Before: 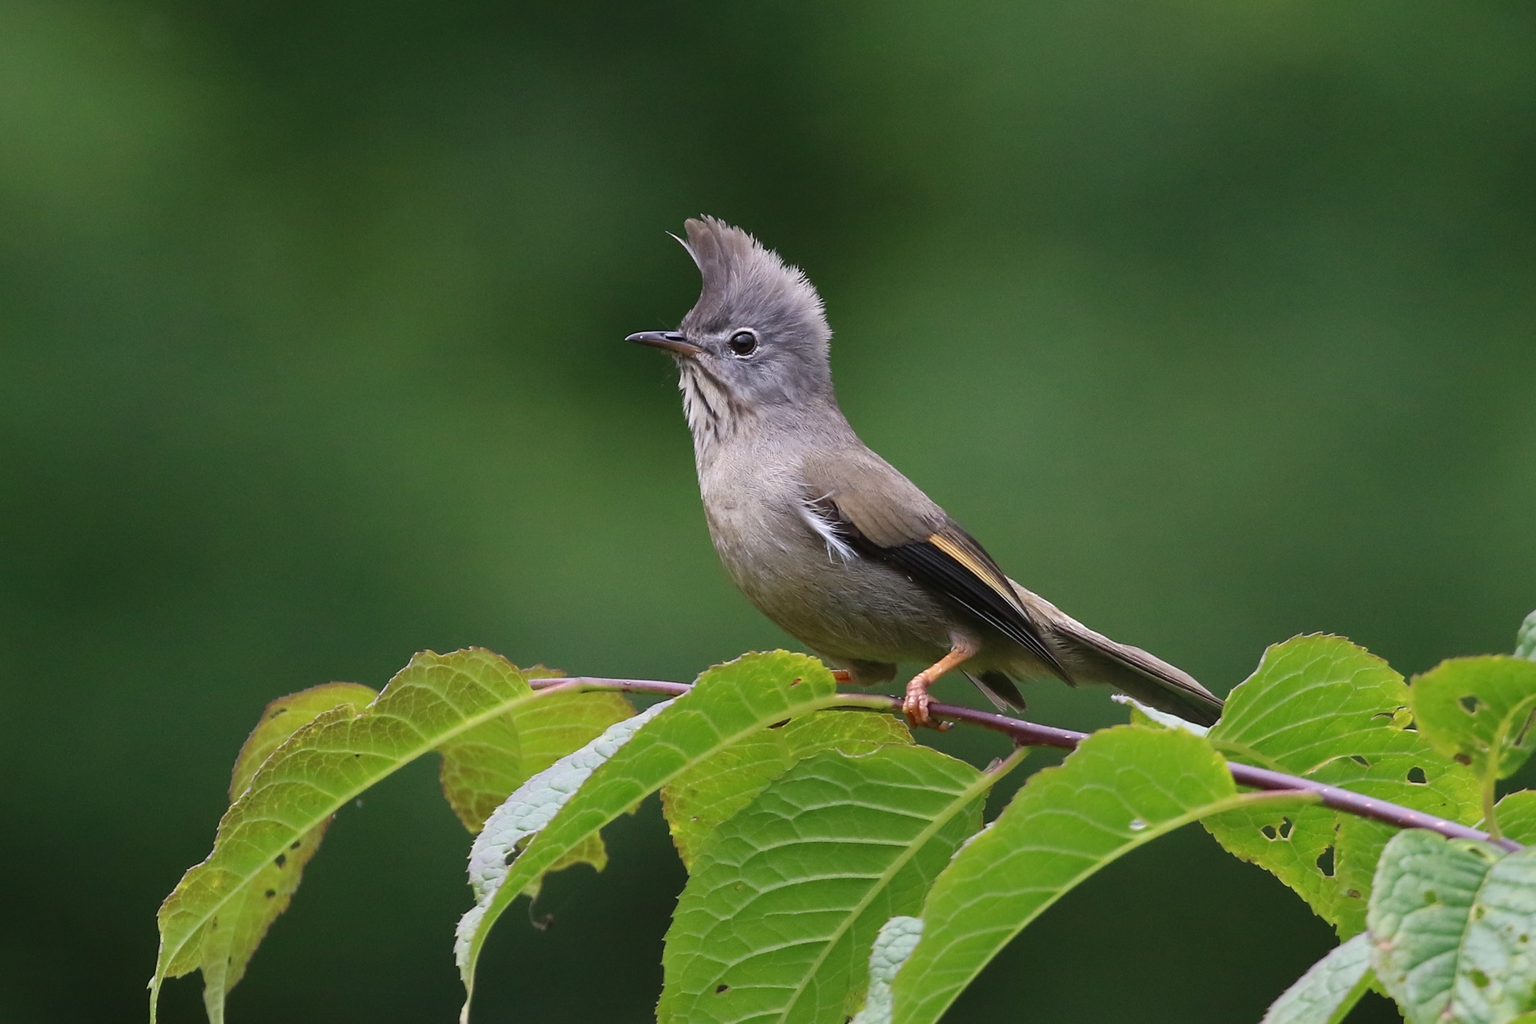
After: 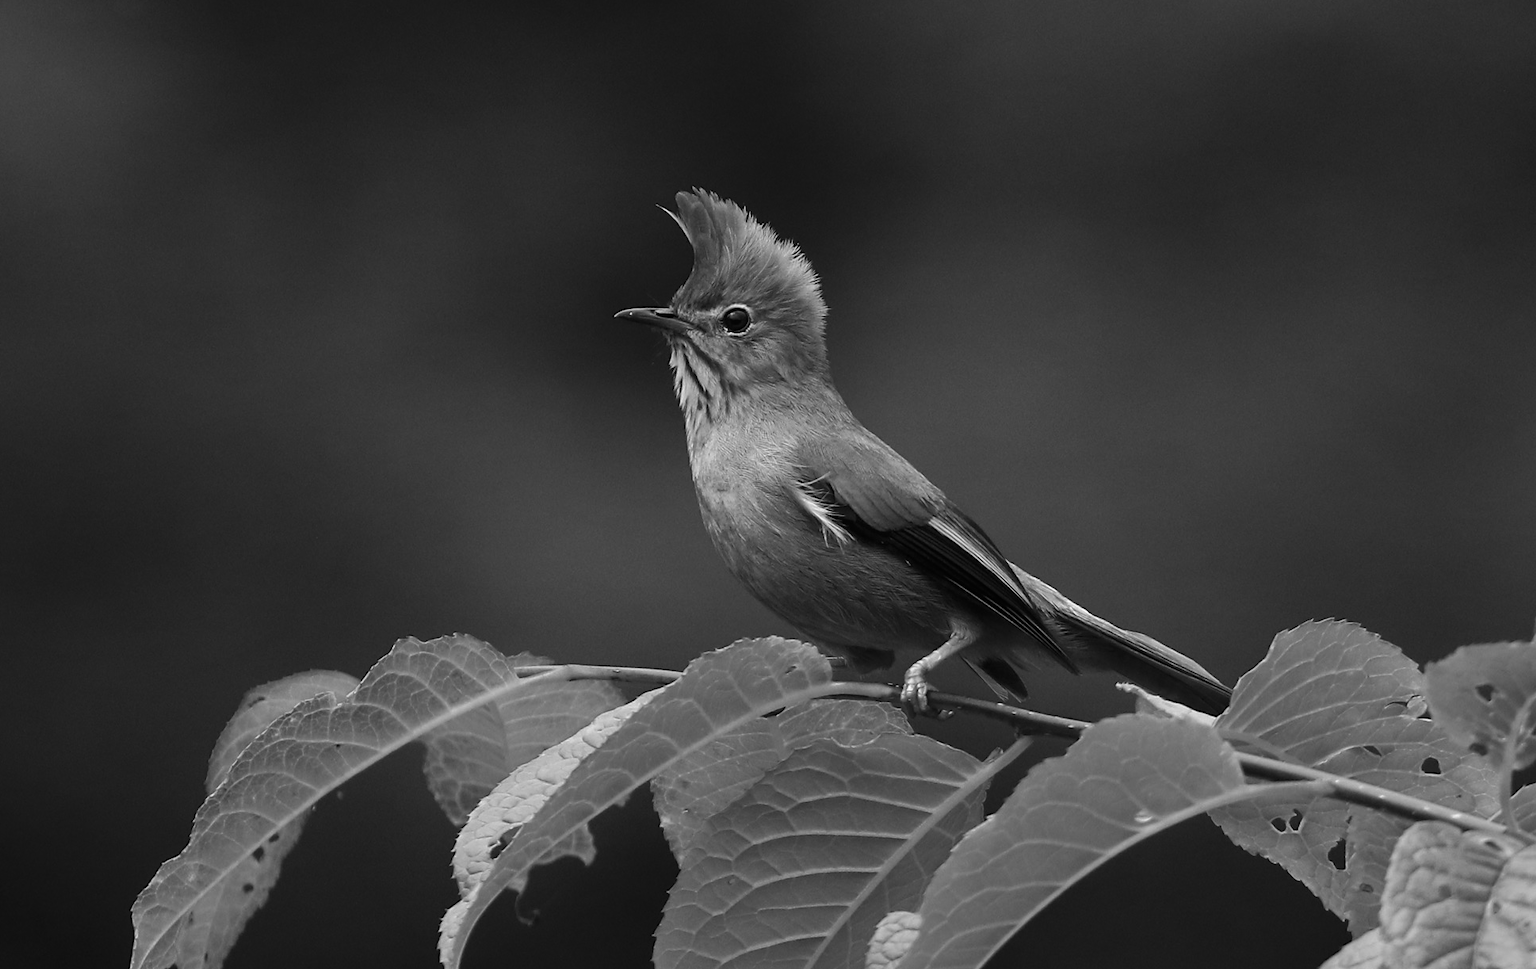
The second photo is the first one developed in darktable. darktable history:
monochrome: a 26.22, b 42.67, size 0.8
crop: left 1.964%, top 3.251%, right 1.122%, bottom 4.933%
shadows and highlights: radius 93.07, shadows -14.46, white point adjustment 0.23, highlights 31.48, compress 48.23%, highlights color adjustment 52.79%, soften with gaussian
white balance: red 1.188, blue 1.11
contrast brightness saturation: brightness -0.2, saturation 0.08
